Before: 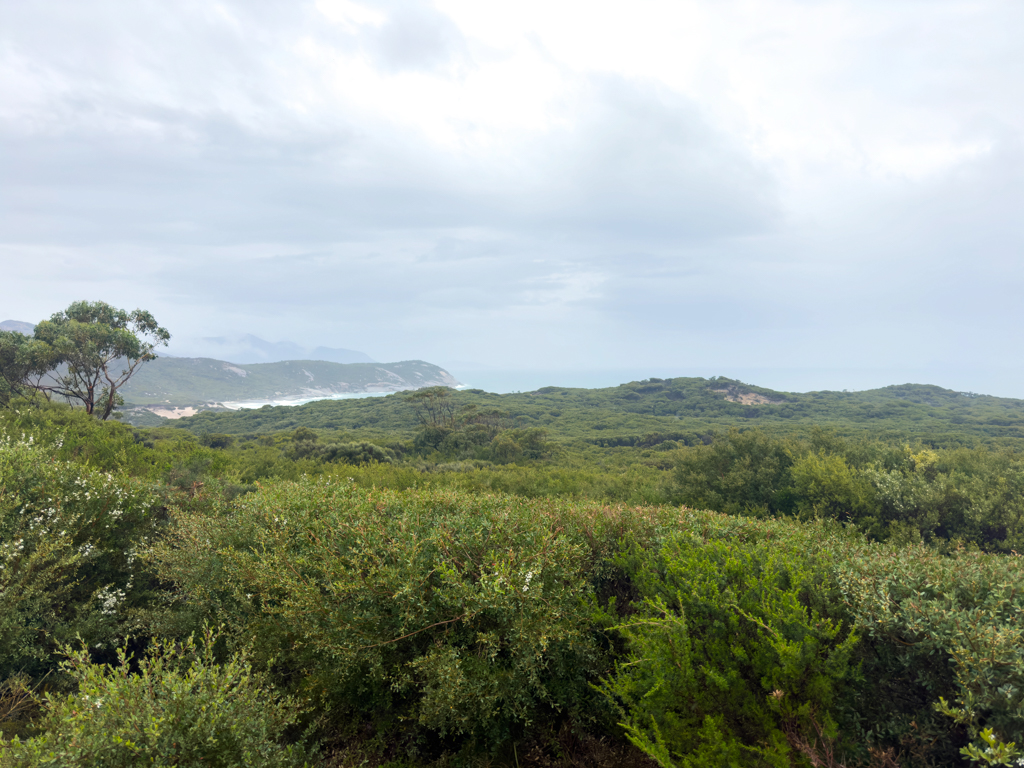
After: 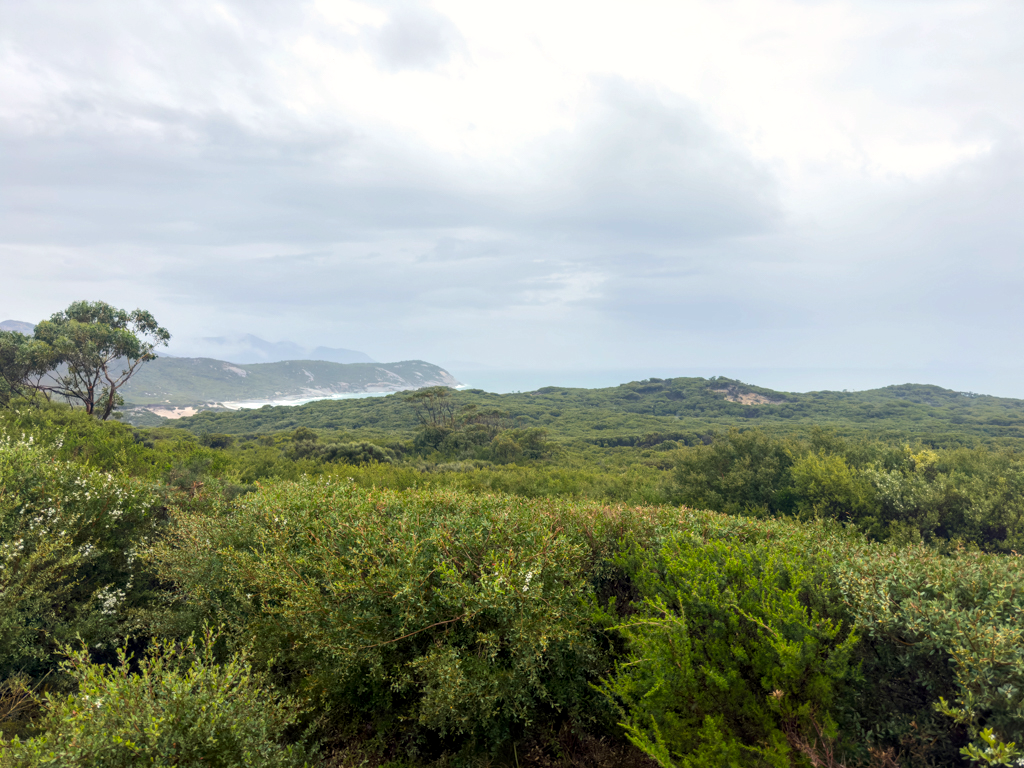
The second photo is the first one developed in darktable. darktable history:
local contrast: on, module defaults
color correction: highlights a* 0.816, highlights b* 2.78, saturation 1.1
